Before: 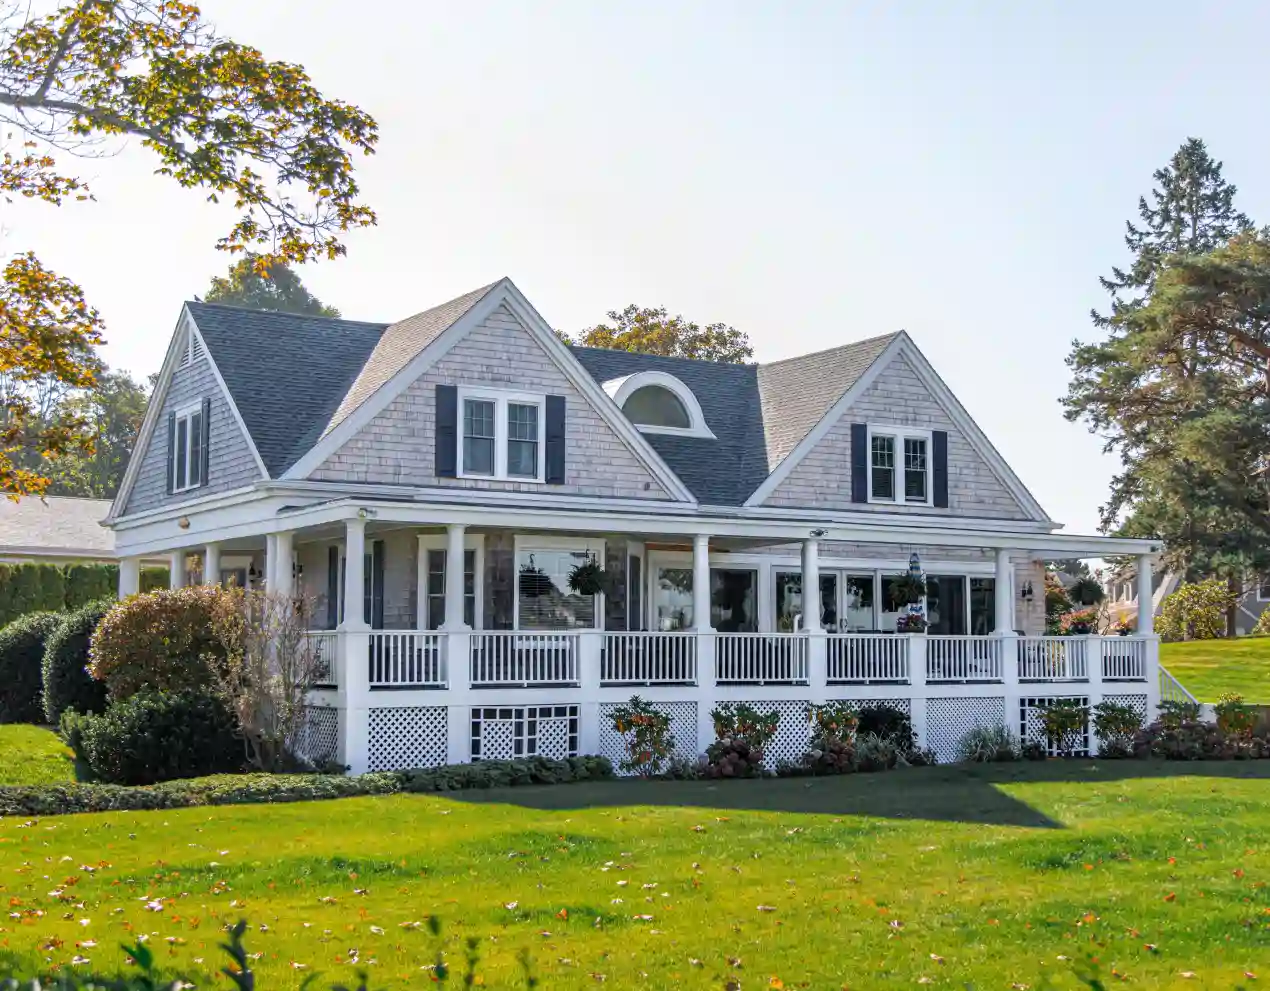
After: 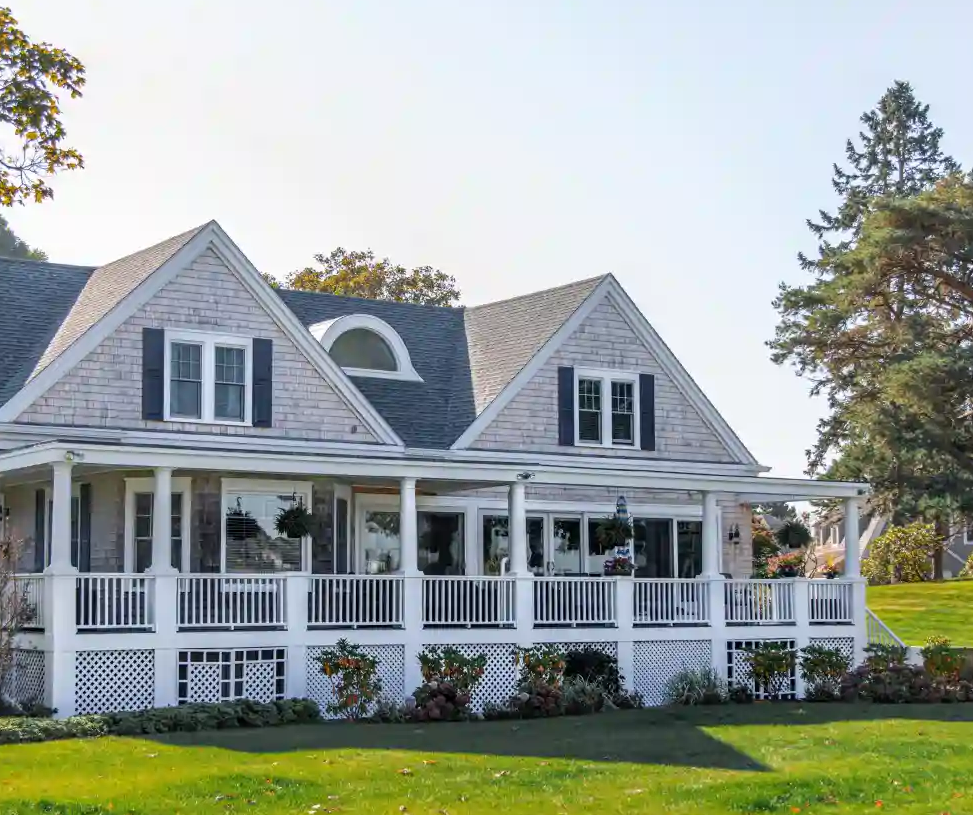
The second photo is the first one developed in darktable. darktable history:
crop: left 23.095%, top 5.827%, bottom 11.854%
rotate and perspective: crop left 0, crop top 0
